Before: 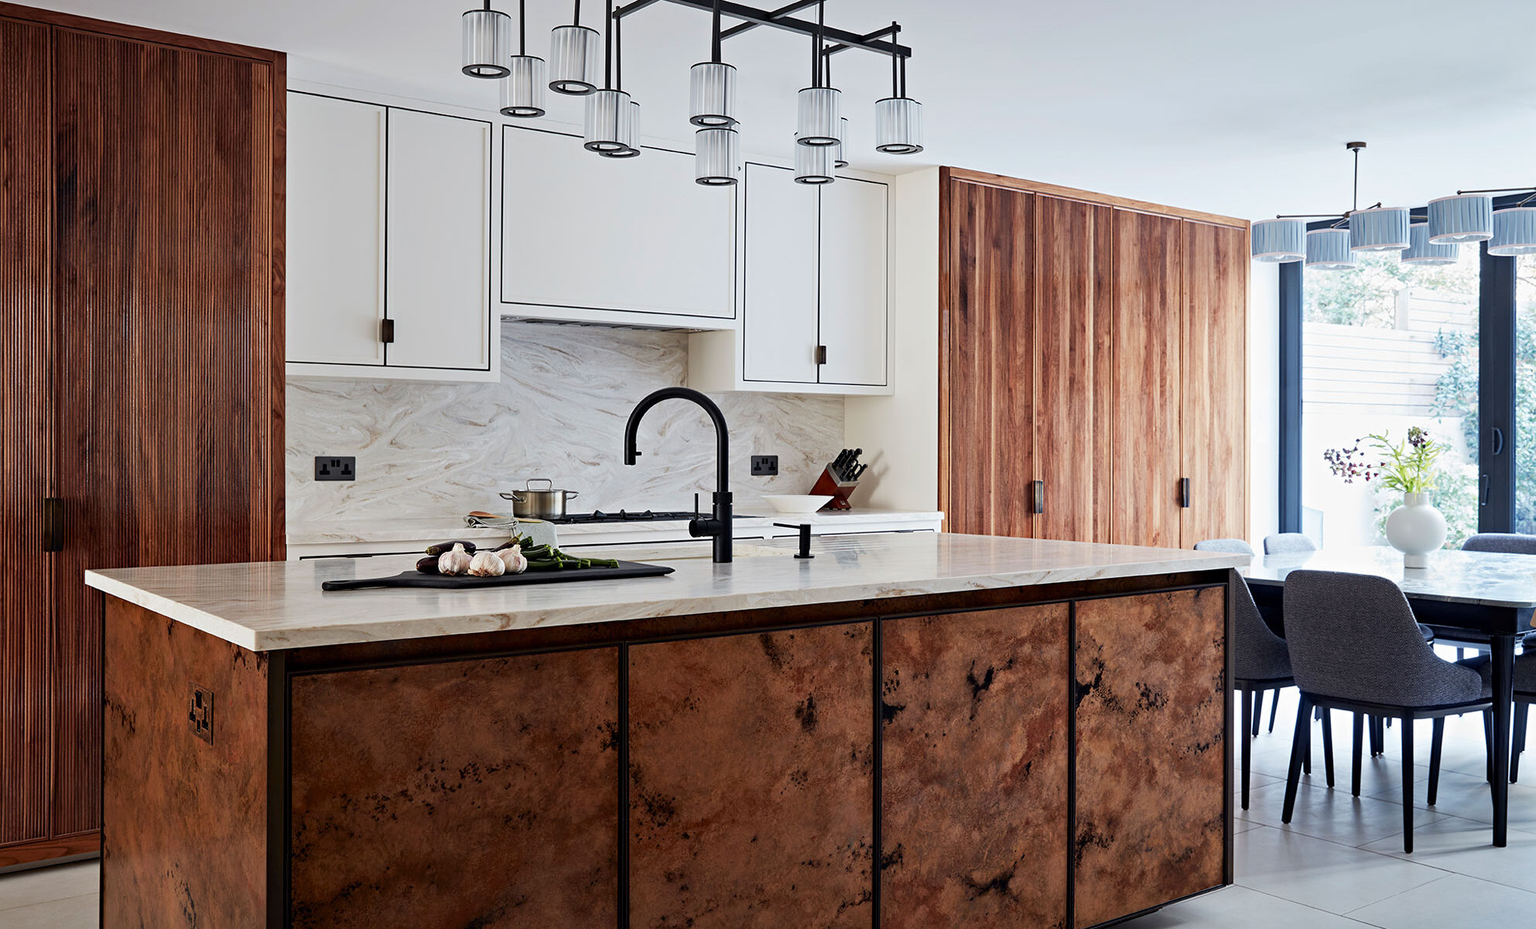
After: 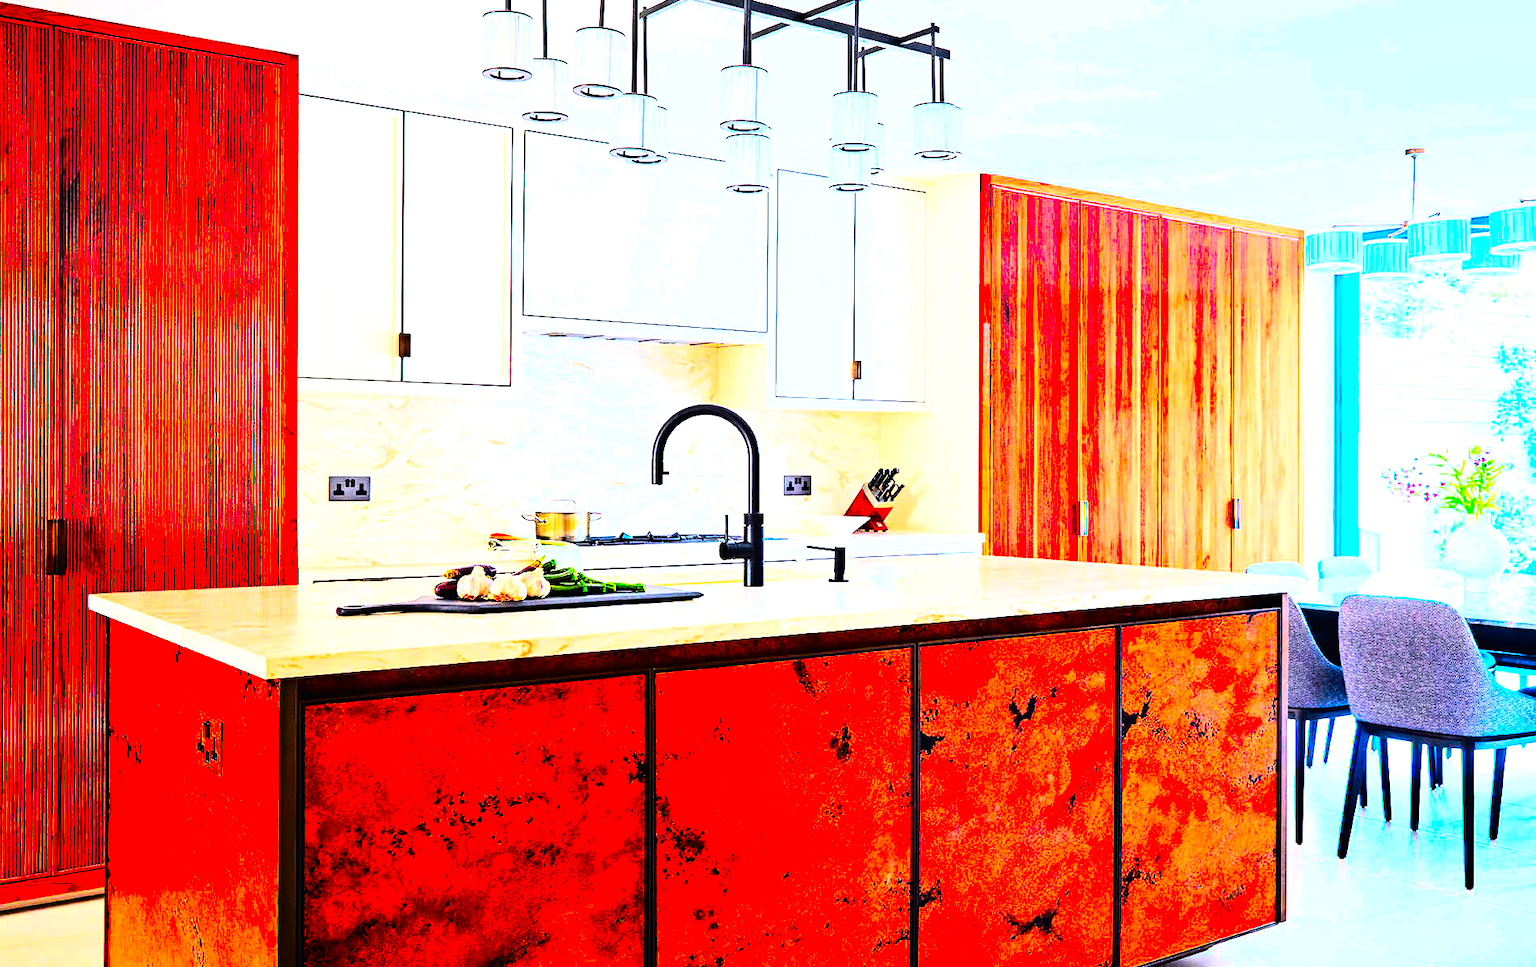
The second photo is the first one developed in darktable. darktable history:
contrast brightness saturation: contrast -0.02, brightness -0.01, saturation 0.03
tone equalizer: -8 EV -0.417 EV, -7 EV -0.389 EV, -6 EV -0.333 EV, -5 EV -0.222 EV, -3 EV 0.222 EV, -2 EV 0.333 EV, -1 EV 0.389 EV, +0 EV 0.417 EV, edges refinement/feathering 500, mask exposure compensation -1.57 EV, preserve details no
white balance: emerald 1
rgb curve: curves: ch0 [(0, 0) (0.21, 0.15) (0.24, 0.21) (0.5, 0.75) (0.75, 0.96) (0.89, 0.99) (1, 1)]; ch1 [(0, 0.02) (0.21, 0.13) (0.25, 0.2) (0.5, 0.67) (0.75, 0.9) (0.89, 0.97) (1, 1)]; ch2 [(0, 0.02) (0.21, 0.13) (0.25, 0.2) (0.5, 0.67) (0.75, 0.9) (0.89, 0.97) (1, 1)], compensate middle gray true
crop: right 4.126%, bottom 0.031%
exposure: black level correction 0, exposure 1.975 EV, compensate exposure bias true, compensate highlight preservation false
color correction: saturation 3
